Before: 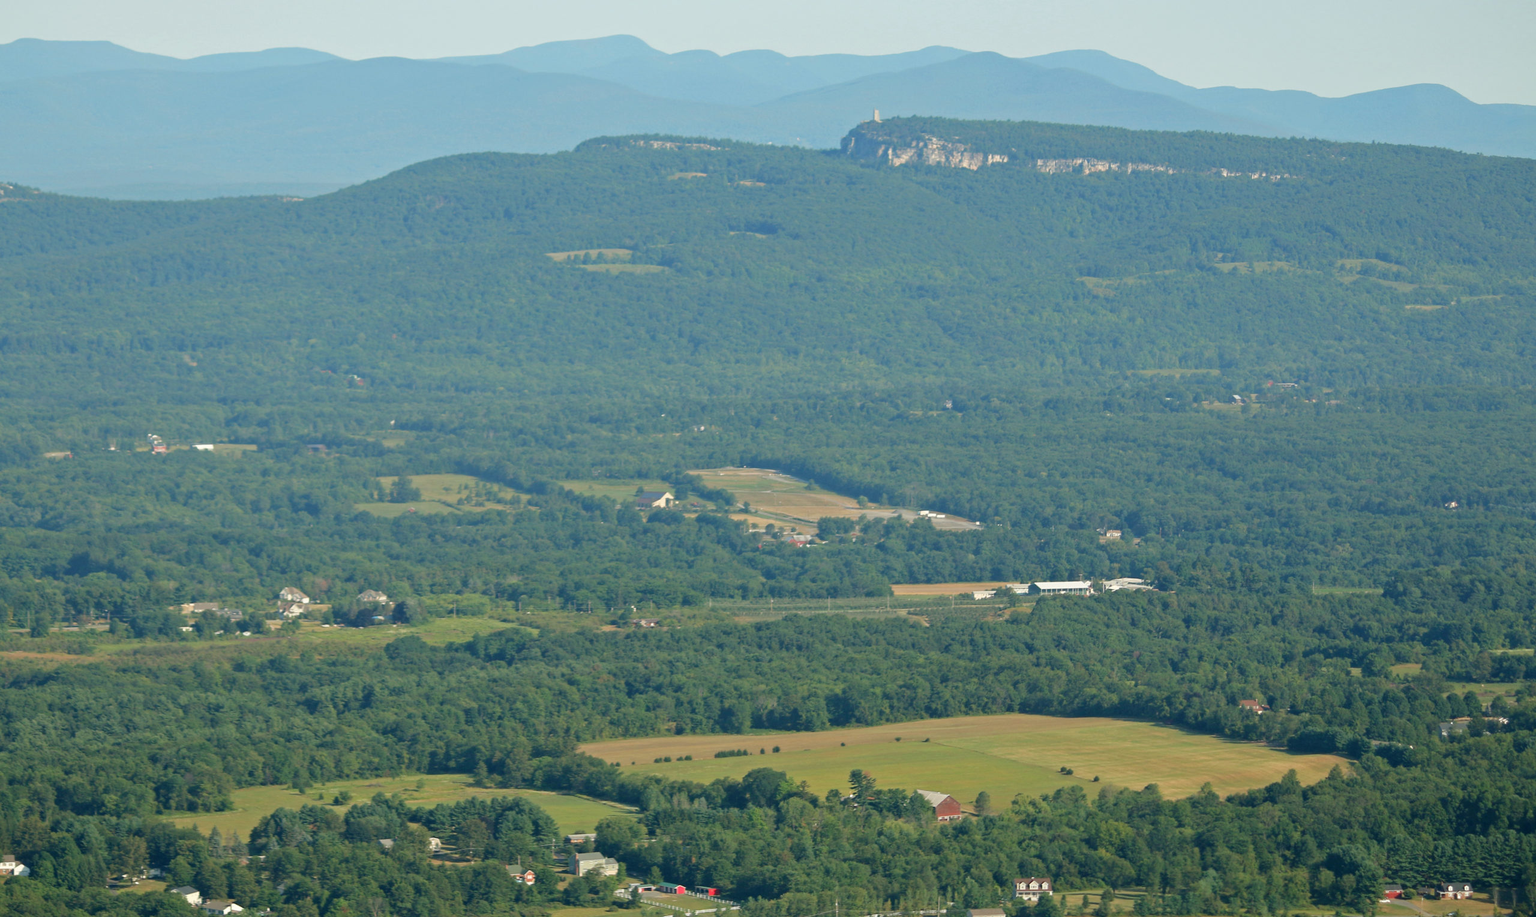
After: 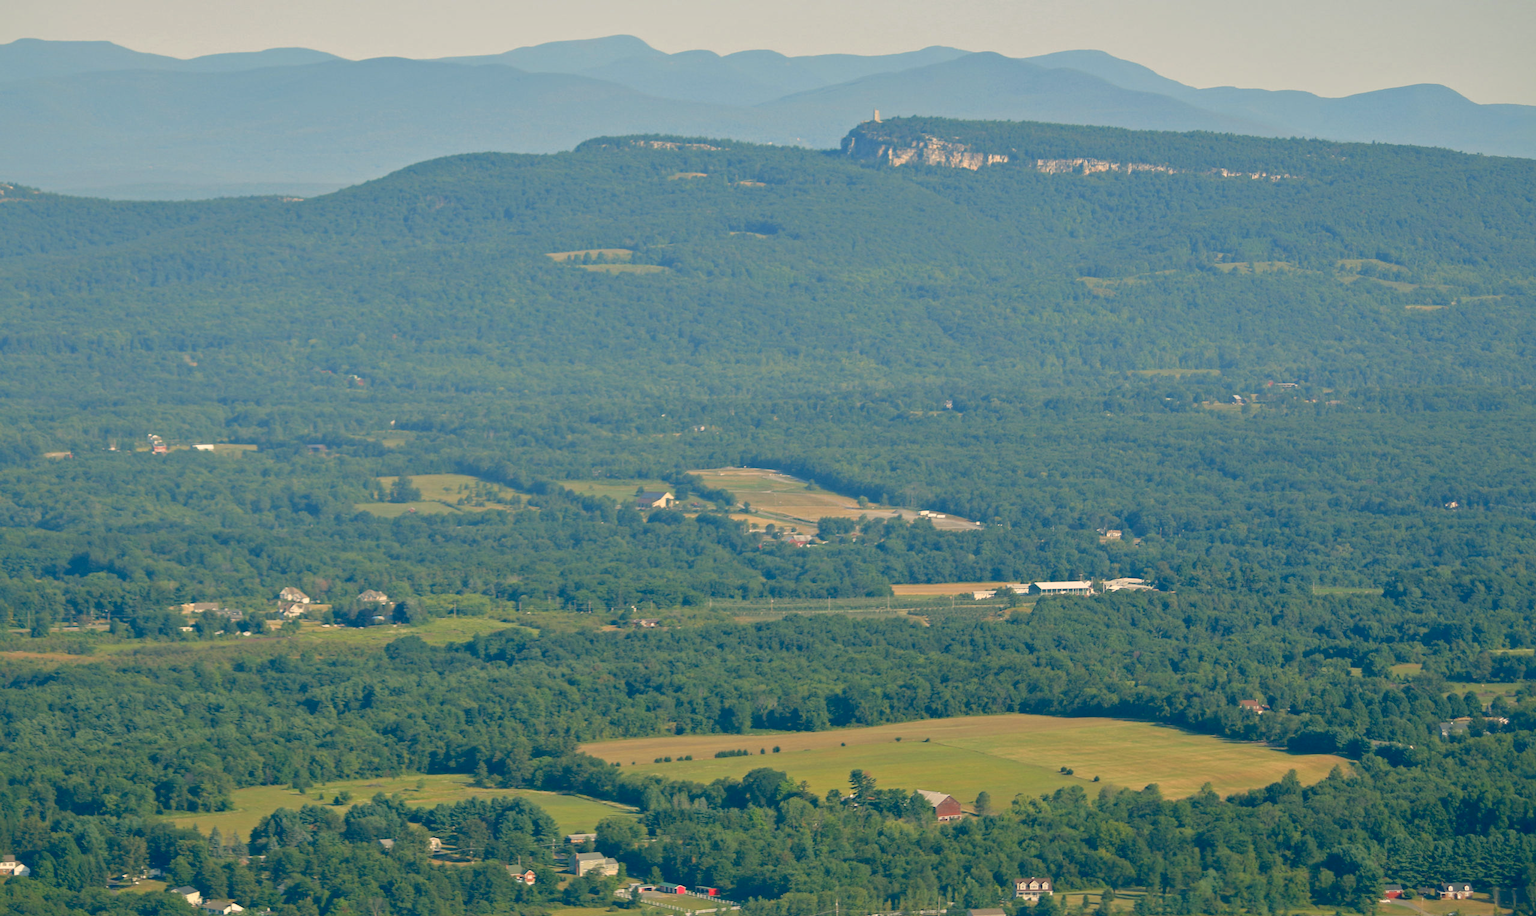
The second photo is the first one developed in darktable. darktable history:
exposure: compensate exposure bias true, compensate highlight preservation false
shadows and highlights: on, module defaults
color correction: highlights a* 10.37, highlights b* 14.84, shadows a* -10.27, shadows b* -15
